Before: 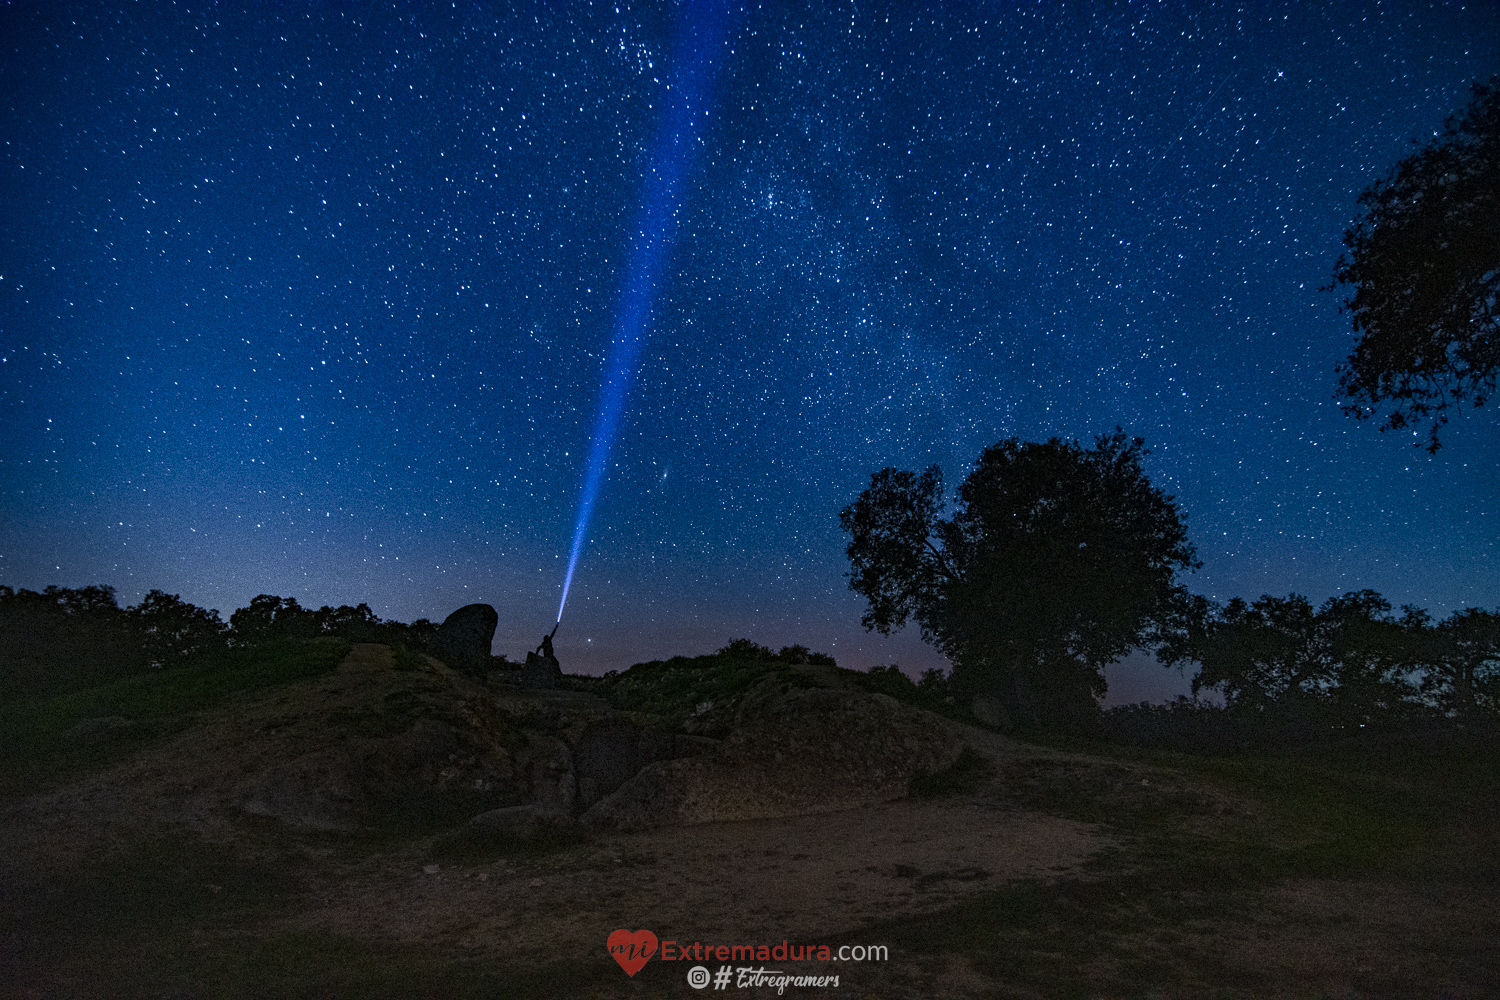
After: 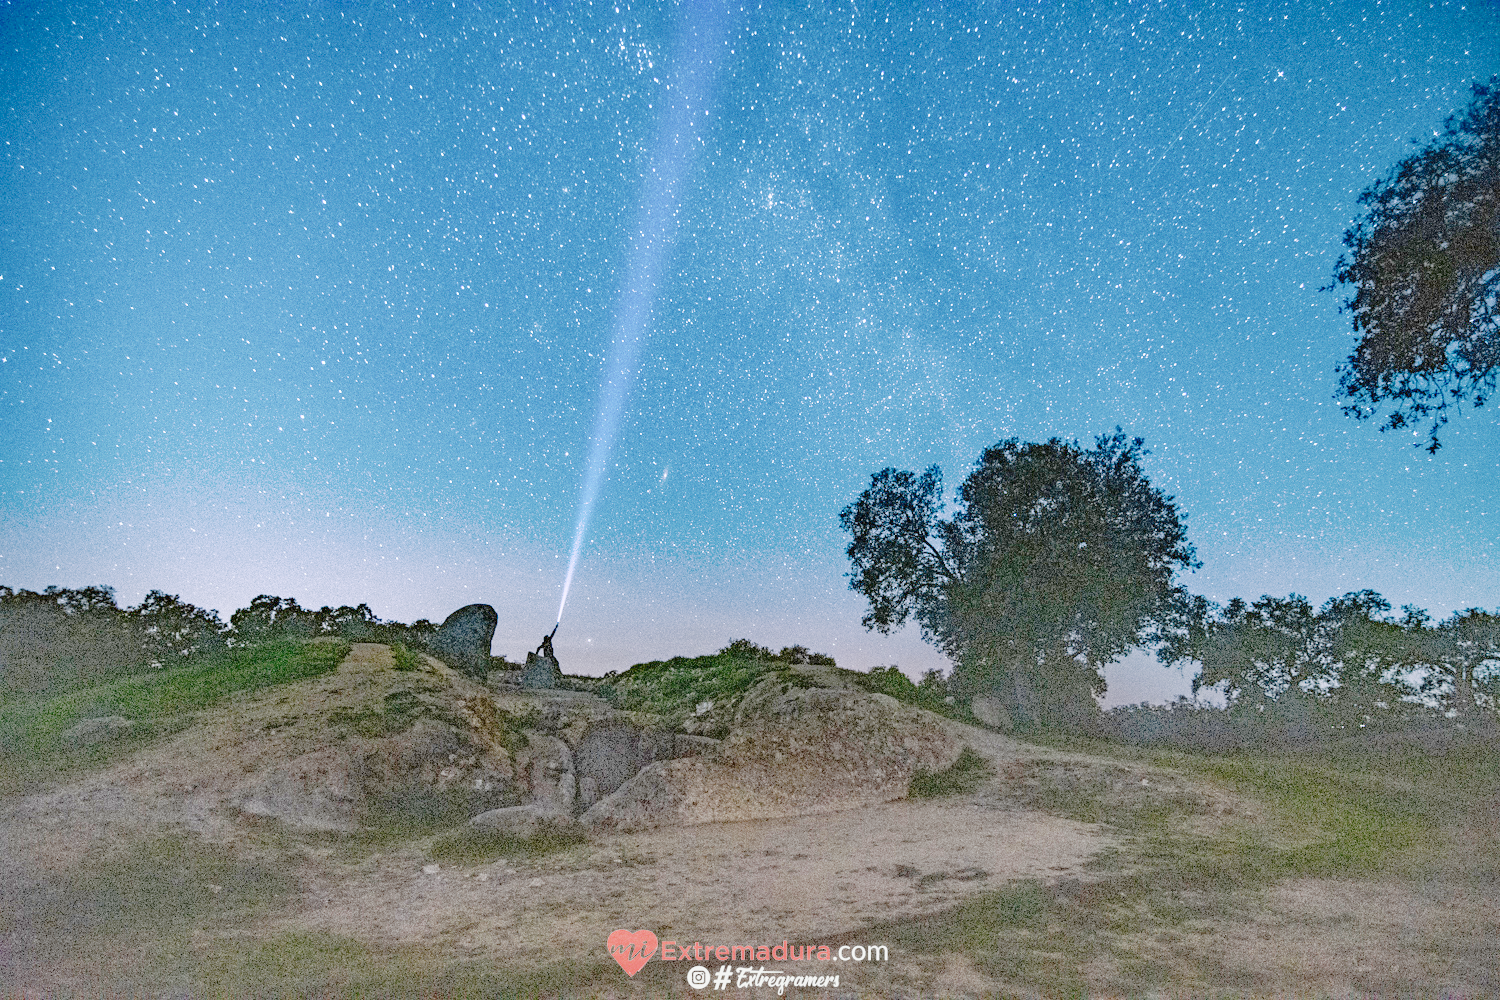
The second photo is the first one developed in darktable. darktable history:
tone curve "profile": curves: ch0 [(0, 0) (0.003, 0.003) (0.011, 0.012) (0.025, 0.026) (0.044, 0.046) (0.069, 0.072) (0.1, 0.104) (0.136, 0.141) (0.177, 0.185) (0.224, 0.247) (0.277, 0.335) (0.335, 0.447) (0.399, 0.539) (0.468, 0.636) (0.543, 0.723) (0.623, 0.803) (0.709, 0.873) (0.801, 0.936) (0.898, 0.978) (1, 1)], preserve colors none
color look up table "profile": target L [97.14, 82.06, 70.67, 68.94, 67.57, 57.61, 55.51, 41.56, 199.98, 100, 92.25, 85.86, 79.52, 82.73, 78.71, 79.84, 78.03, 75.98, 72.61, 67.09, 67.24, 61.72, 56.09, 51.23, 50.05, 45.14, 42.4, 37.16, 58.64, 55.57, 48.98, 49.82, 42.12, 34.26, 31.38, 32.61, 26.58, 23.45, 17.35, 77.96, 79.1, 75.96, 76.5, 75.67, 75.49, 57.42, 51.12, 51.26, 48.04], target a [-4.046, -0.312, -26.88, -17.96, -0.487, -41.38, -33.31, -10.73, 0.003, -0.132, -0.506, -0.474, -6.816, 5.817, -10.11, 1.736, -3.583, -0.16, -0.281, 15.99, 18.98, 22.48, 32.91, 48.41, 0.226, 57.79, 55.36, 16.1, 7.254, 47, 51.89, 25.09, 7.433, 0.113, 17.87, 10.69, 0.084, 0.247, 0.165, -5.904, -0.976, -1.005, -2.628, -3.345, -2.471, -17.14, -17.81, -3.472, -3.009], target b [4.48, 0.728, 54.25, 1.104, 0.493, 20.33, 27.46, 19.72, -0.03, 1.639, 2.487, 3.167, 74.62, 0.274, 73.92, 0.404, 2.872, 0.381, 1.402, 60.93, 12.75, 53.3, 46.28, 12.28, 0.541, 24.3, 26.25, 11.77, -19.66, -13.07, -1.858, -23.98, -40.34, -0.052, -17.58, -46.32, -0.479, -0.248, -0.023, -2.553, -0.326, -6.306, -4.025, -5.383, -1.955, -16.3, -20.44, -19.56, -35.66], num patches 49
